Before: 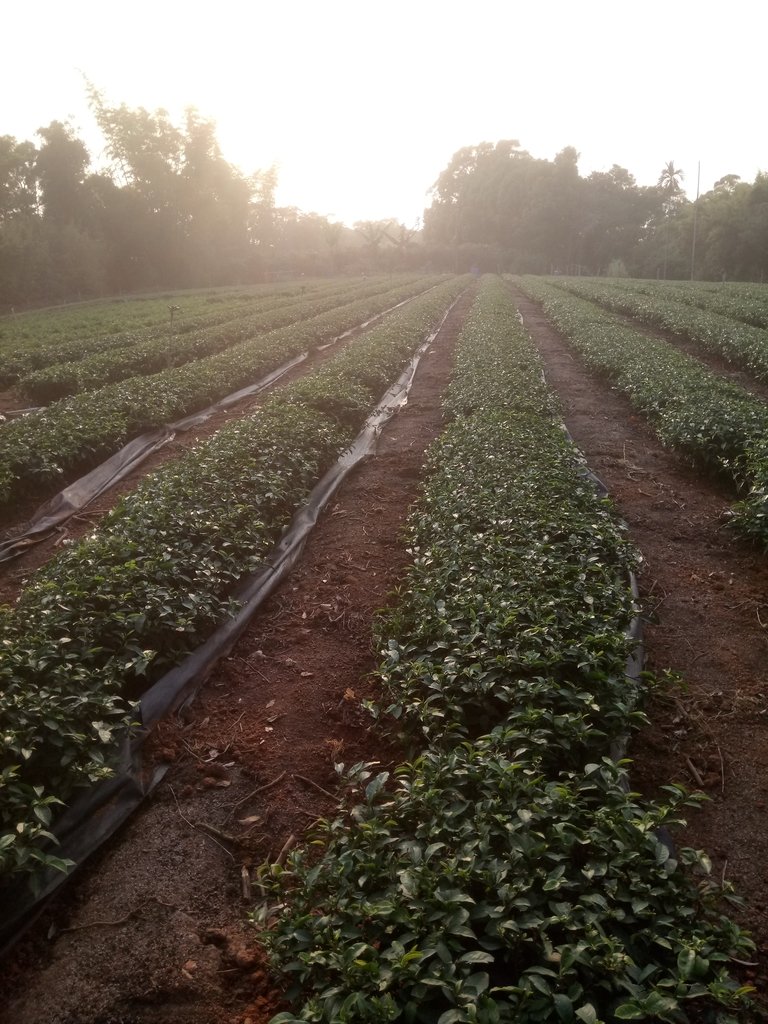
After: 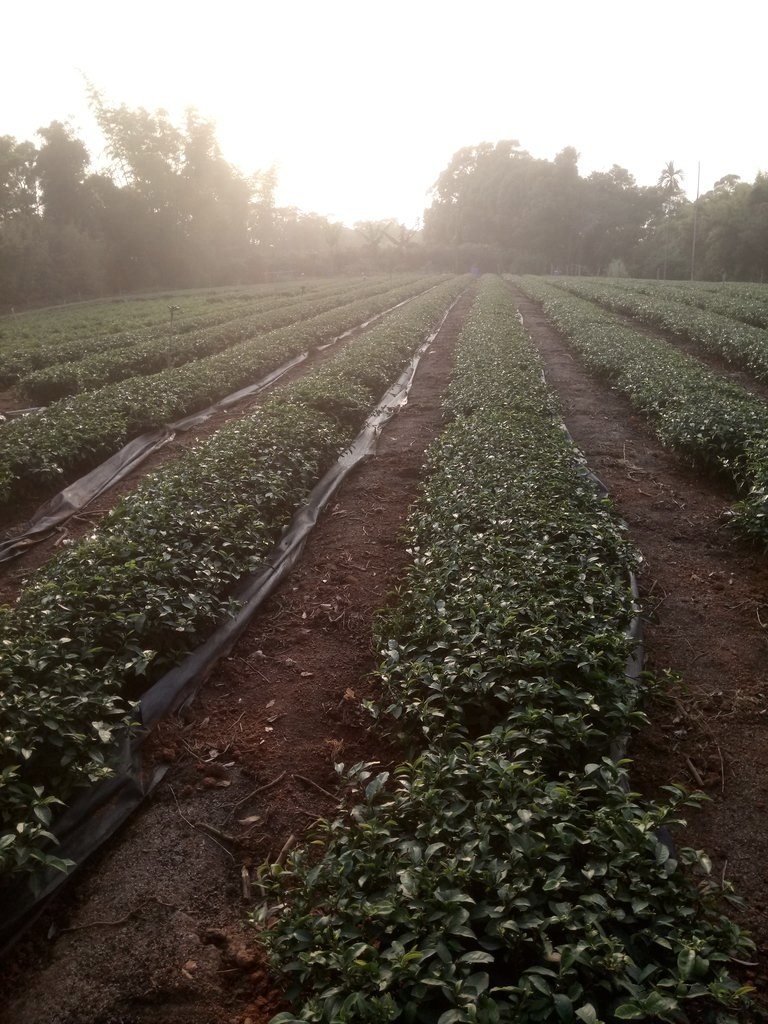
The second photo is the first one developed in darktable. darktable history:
contrast brightness saturation: contrast 0.114, saturation -0.177
